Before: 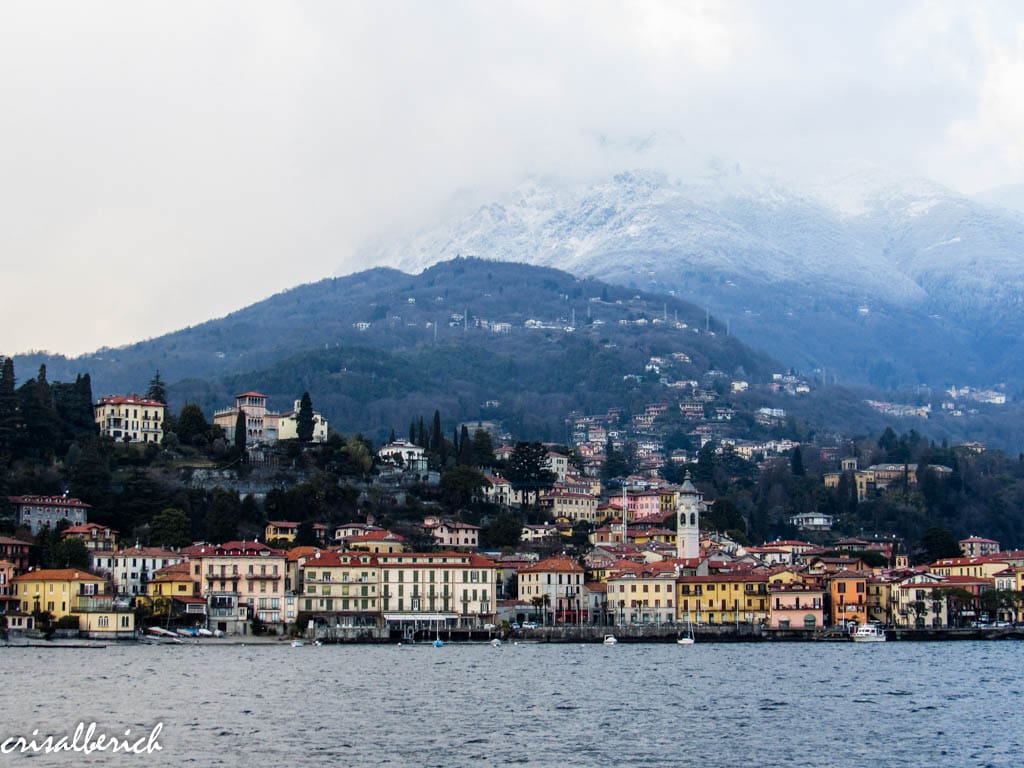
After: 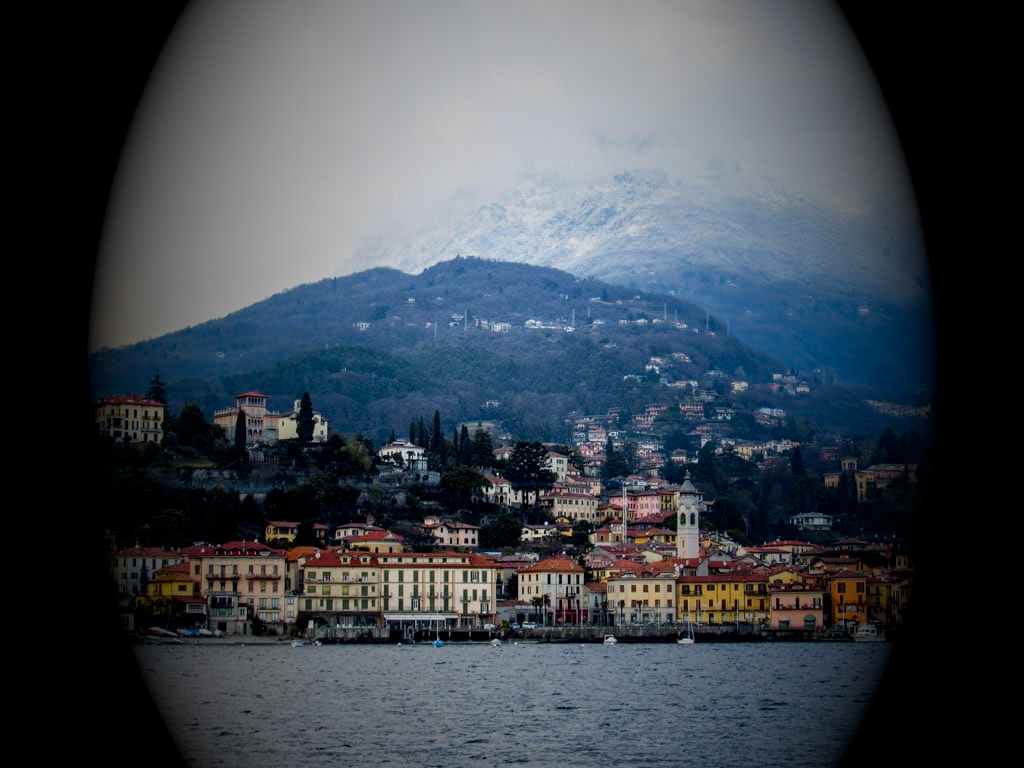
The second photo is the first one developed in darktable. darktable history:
exposure: black level correction 0.005, exposure 0.014 EV, compensate highlight preservation false
vignetting: fall-off start 15.9%, fall-off radius 100%, brightness -1, saturation 0.5, width/height ratio 0.719
